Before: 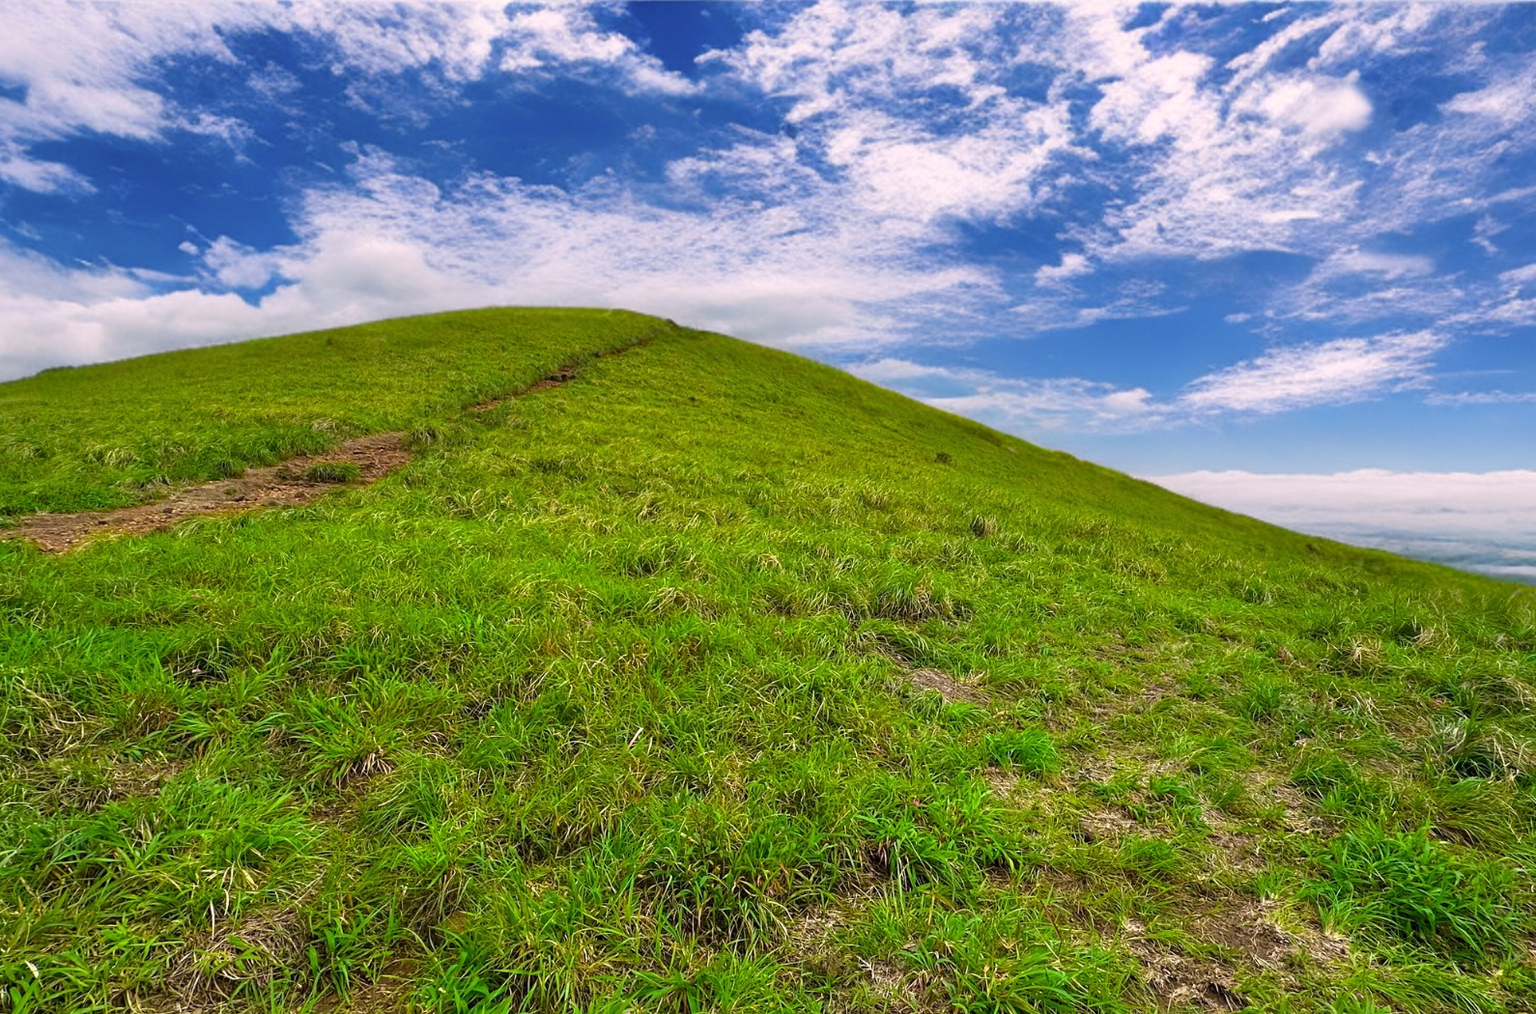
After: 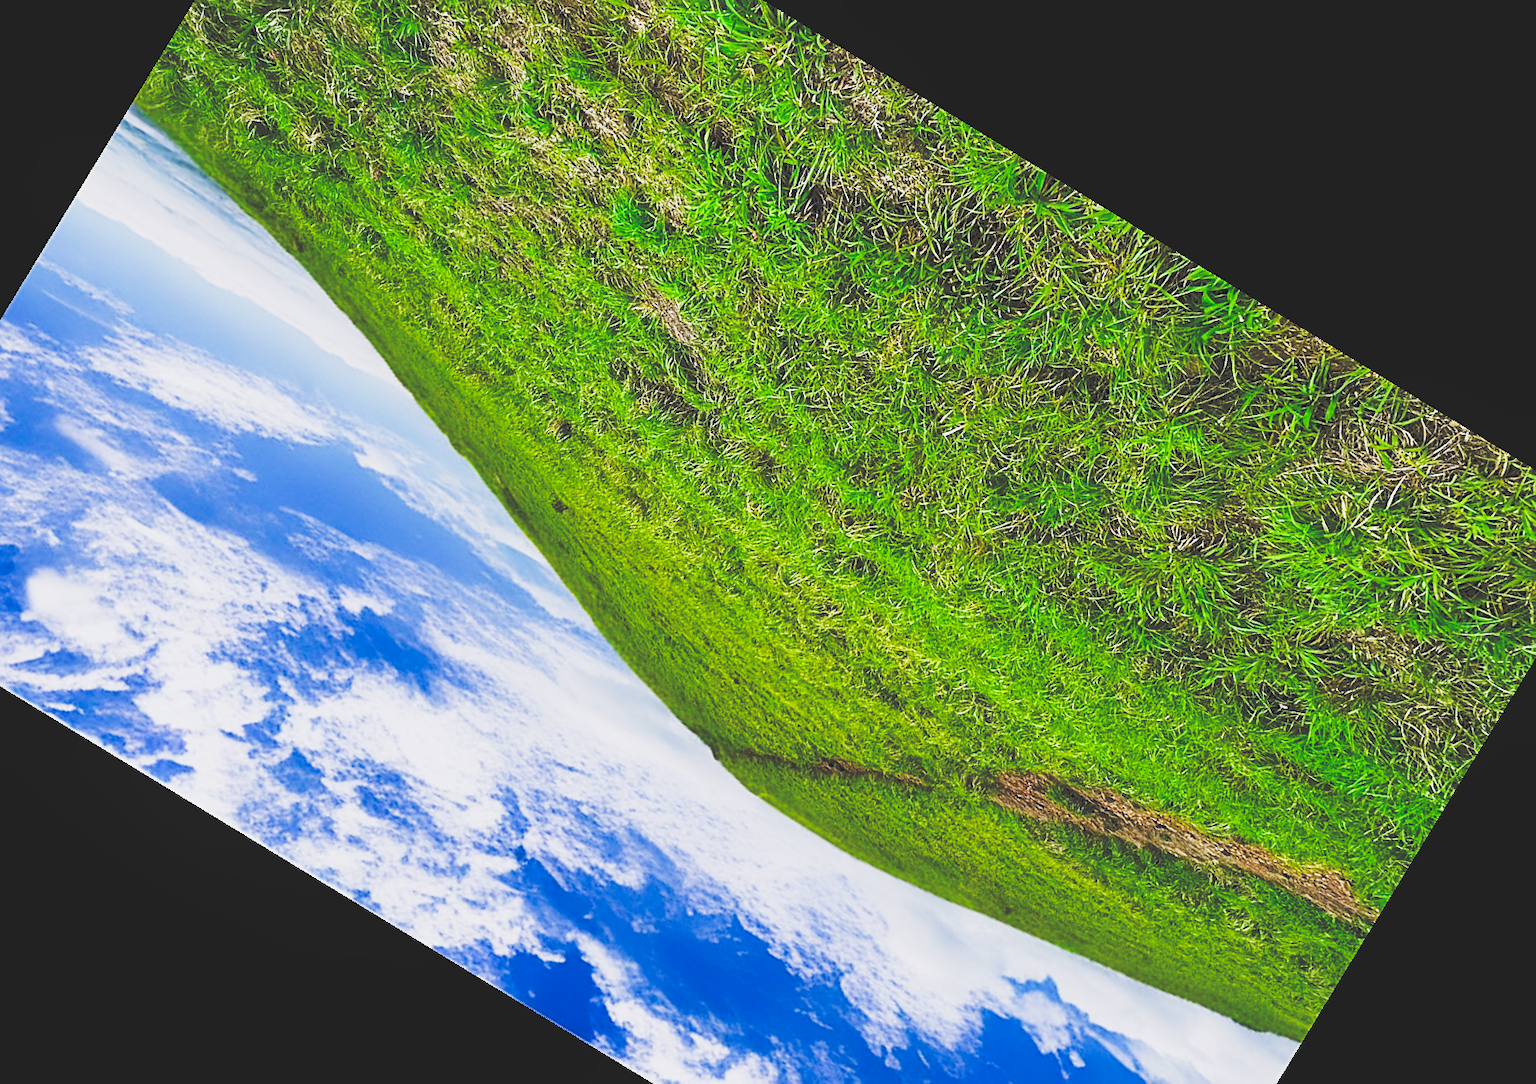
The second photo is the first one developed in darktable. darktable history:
local contrast: mode bilateral grid, contrast 20, coarseness 50, detail 102%, midtone range 0.2
sigmoid: on, module defaults
tone curve: curves: ch0 [(0, 0) (0.003, 0.24) (0.011, 0.24) (0.025, 0.24) (0.044, 0.244) (0.069, 0.244) (0.1, 0.252) (0.136, 0.264) (0.177, 0.274) (0.224, 0.284) (0.277, 0.313) (0.335, 0.361) (0.399, 0.415) (0.468, 0.498) (0.543, 0.595) (0.623, 0.695) (0.709, 0.793) (0.801, 0.883) (0.898, 0.942) (1, 1)], preserve colors none
crop and rotate: angle 148.68°, left 9.111%, top 15.603%, right 4.588%, bottom 17.041%
sharpen: on, module defaults
bloom: size 9%, threshold 100%, strength 7%
exposure: exposure 0.2 EV, compensate highlight preservation false
white balance: red 0.925, blue 1.046
